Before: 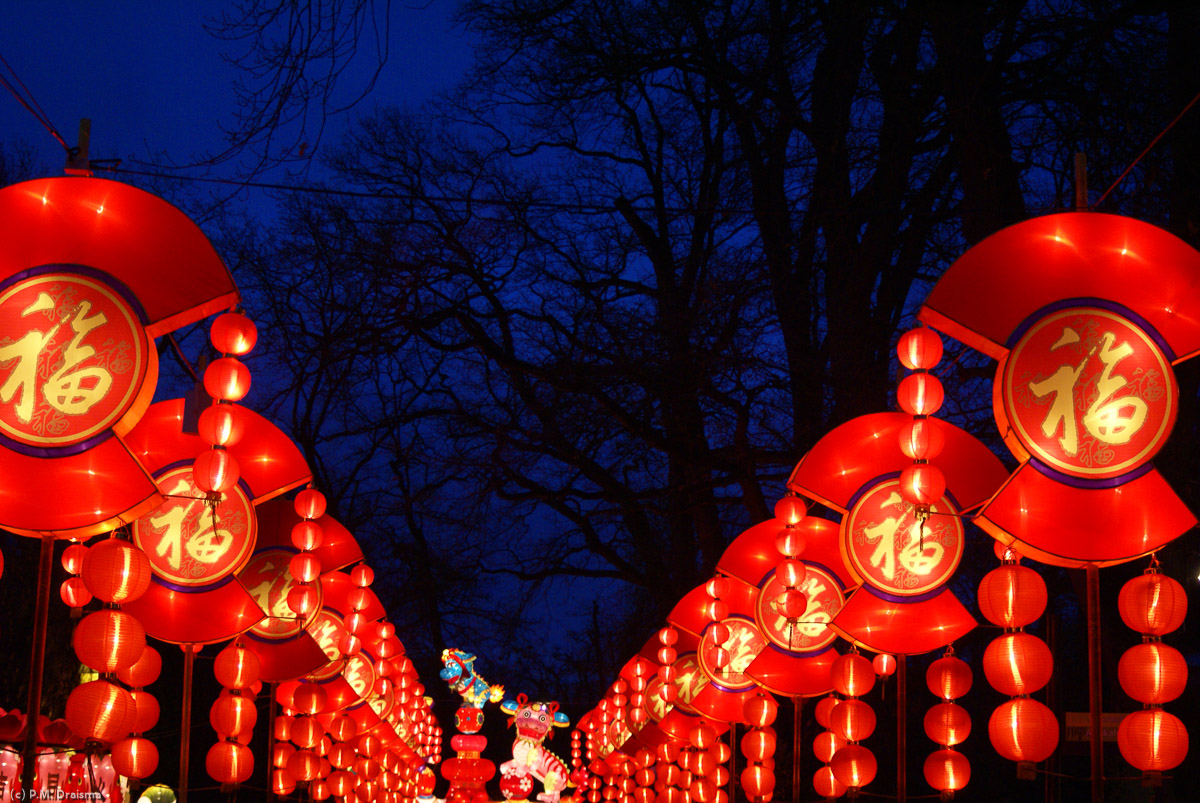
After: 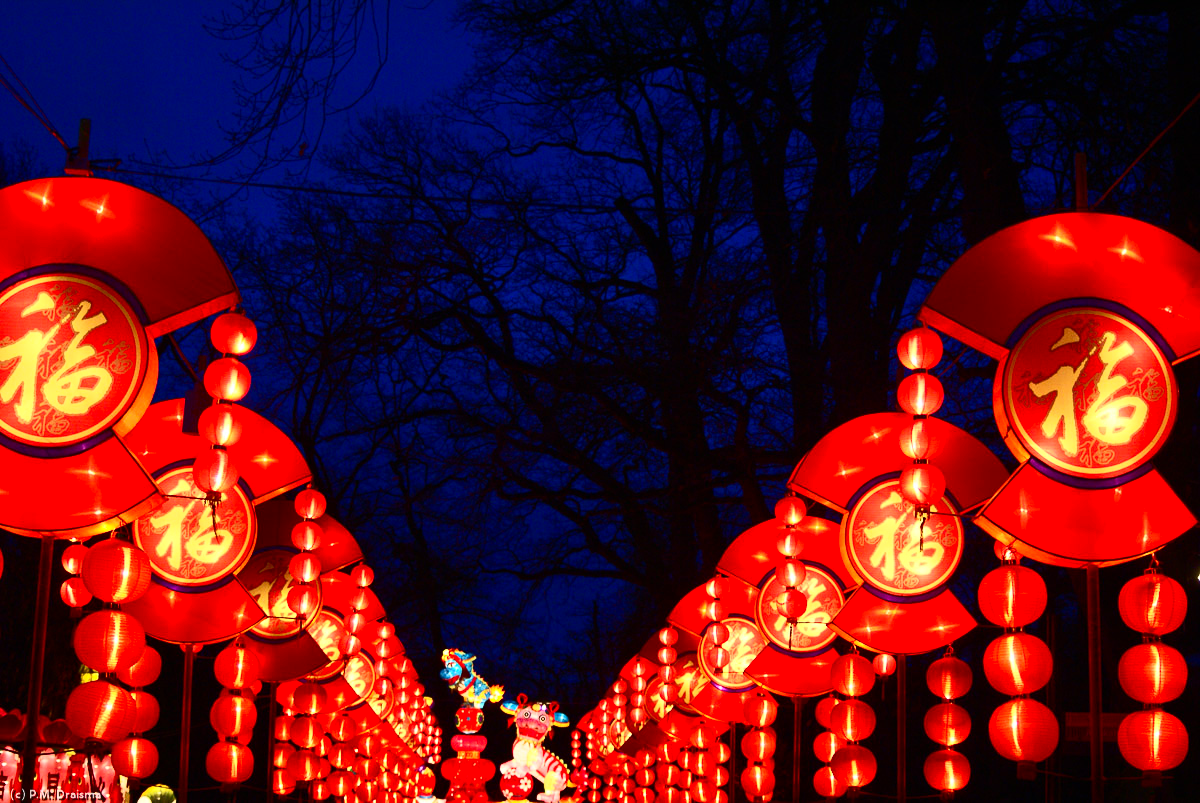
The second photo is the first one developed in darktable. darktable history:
contrast brightness saturation: contrast 0.403, brightness 0.104, saturation 0.213
